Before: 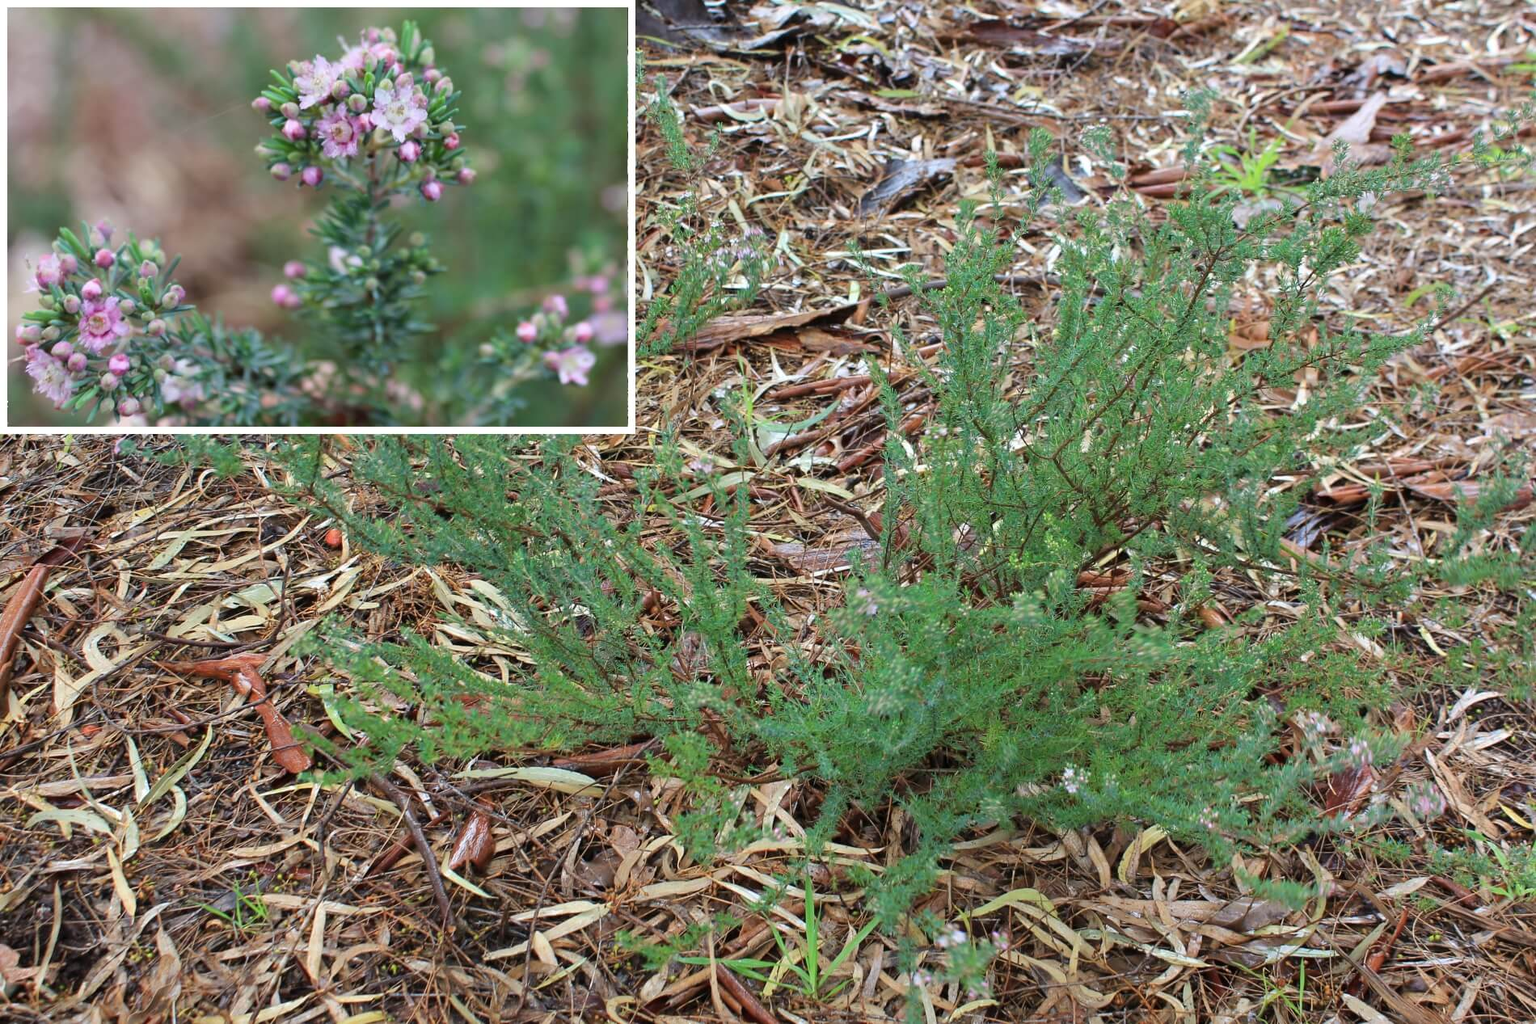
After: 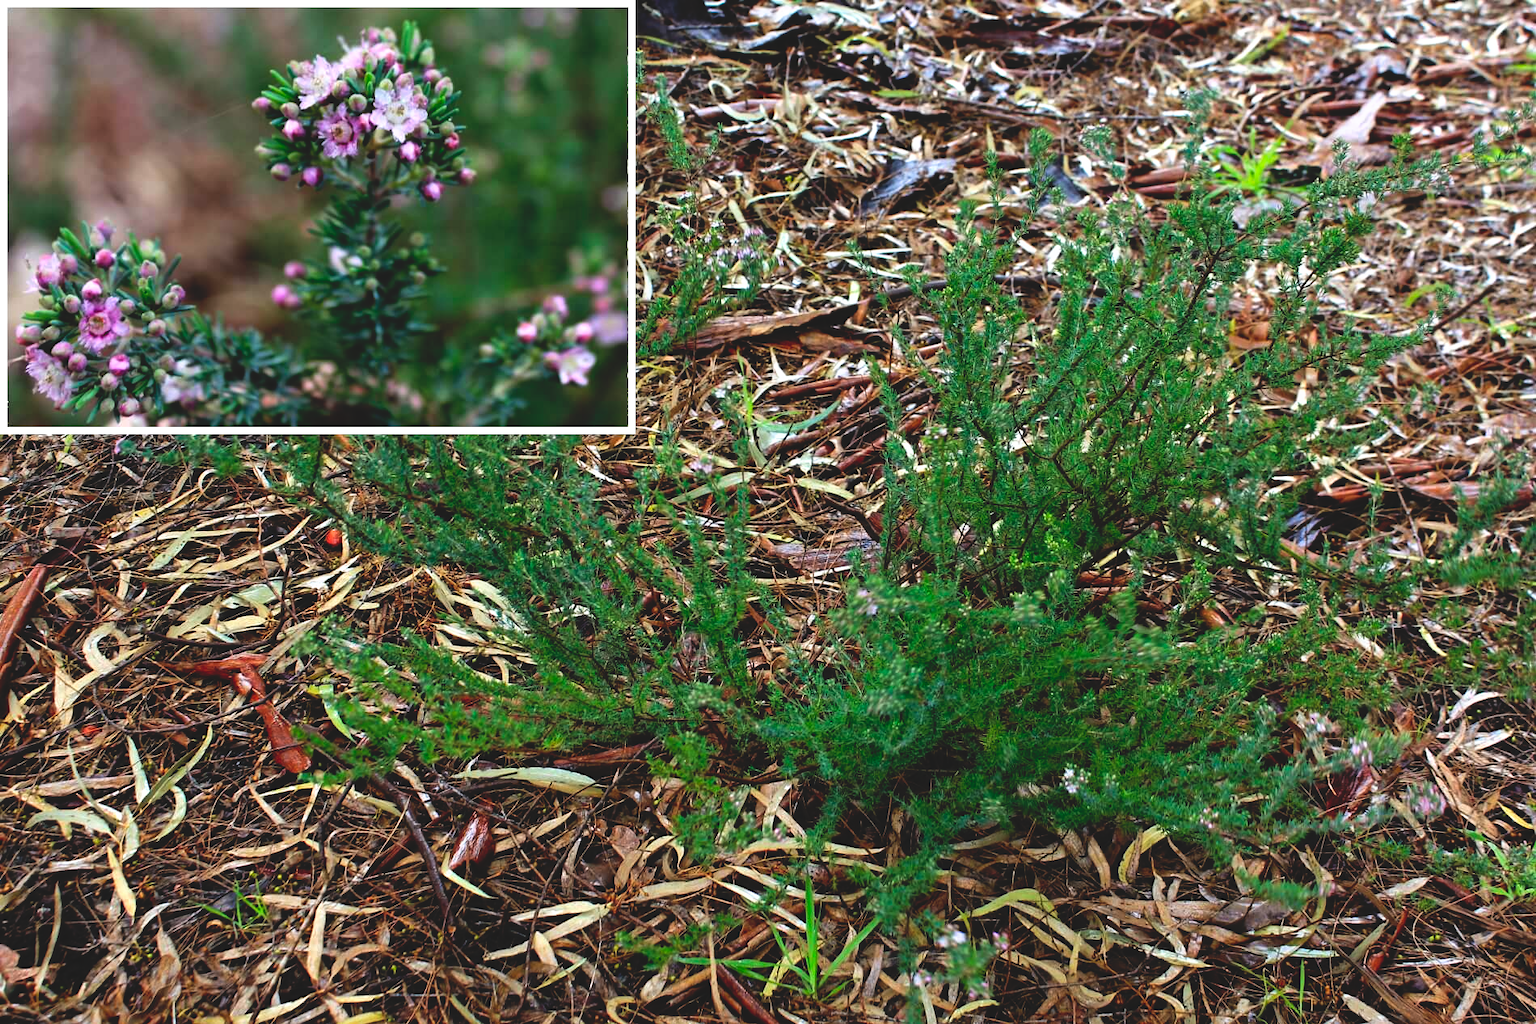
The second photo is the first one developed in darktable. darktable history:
tone curve: curves: ch0 [(0, 0) (0.003, 0.002) (0.011, 0.006) (0.025, 0.014) (0.044, 0.025) (0.069, 0.039) (0.1, 0.056) (0.136, 0.086) (0.177, 0.129) (0.224, 0.183) (0.277, 0.247) (0.335, 0.318) (0.399, 0.395) (0.468, 0.48) (0.543, 0.571) (0.623, 0.668) (0.709, 0.773) (0.801, 0.873) (0.898, 0.978) (1, 1)], preserve colors none
base curve: curves: ch0 [(0, 0.02) (0.083, 0.036) (1, 1)], preserve colors none
